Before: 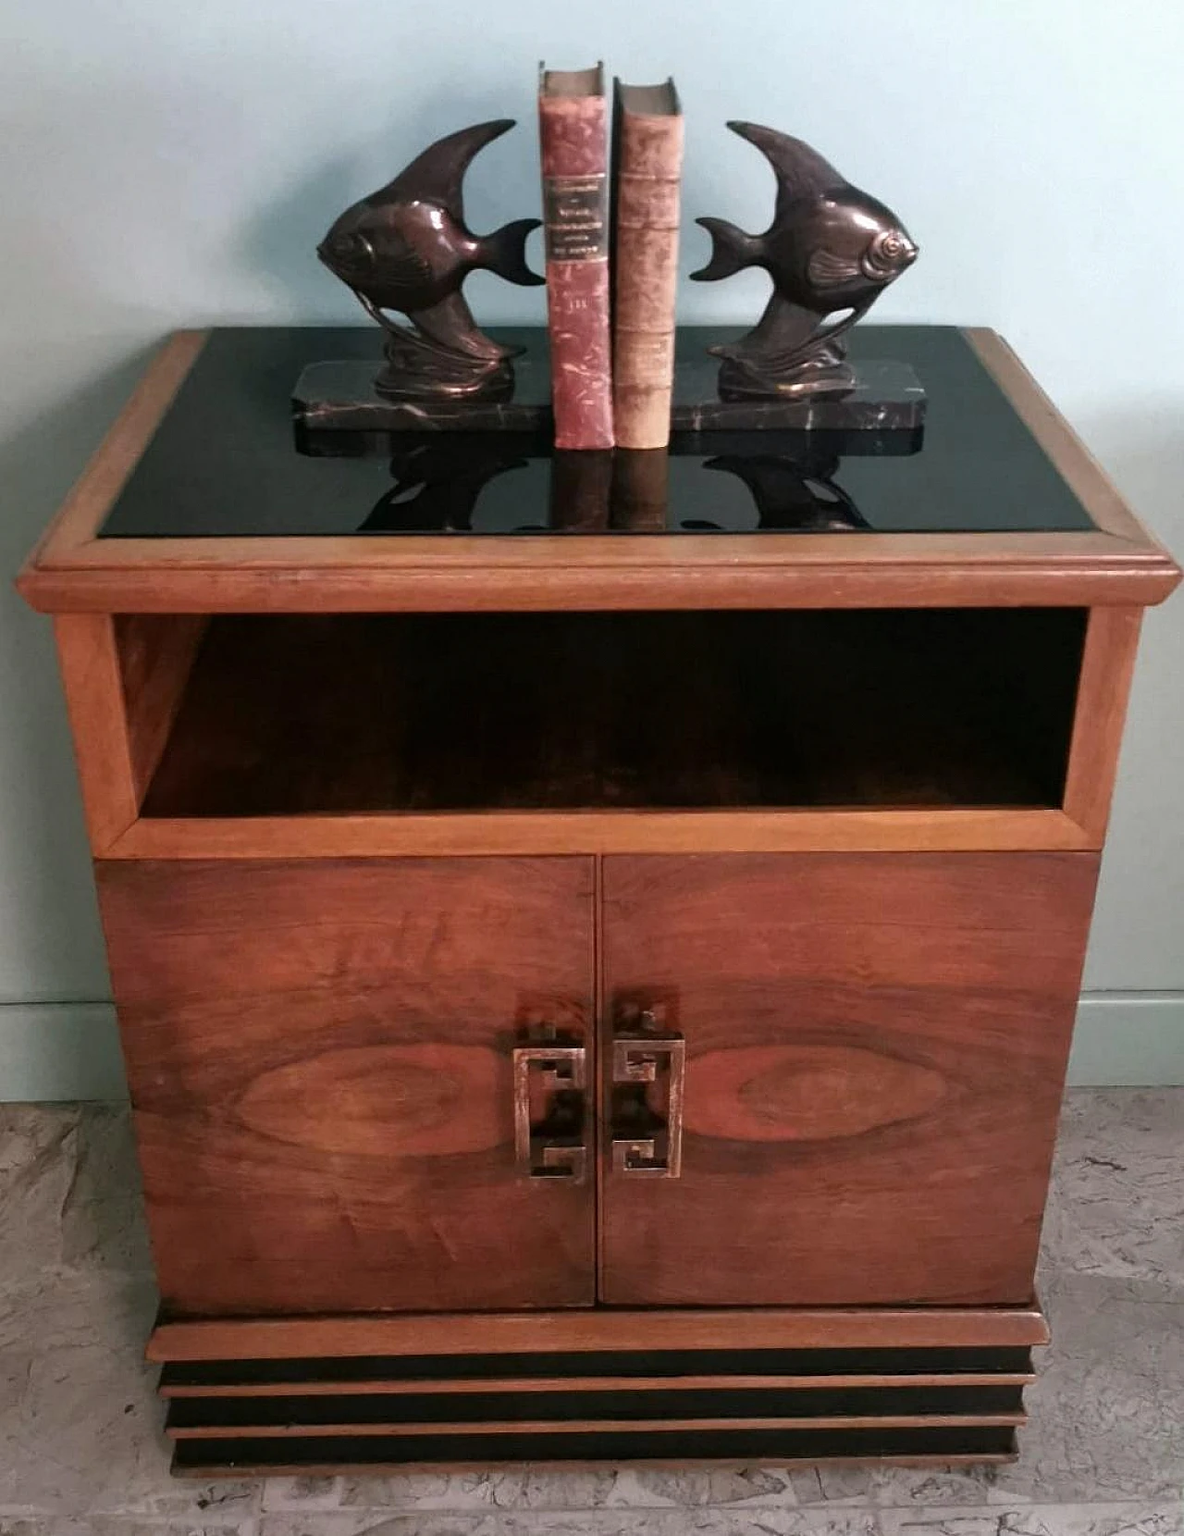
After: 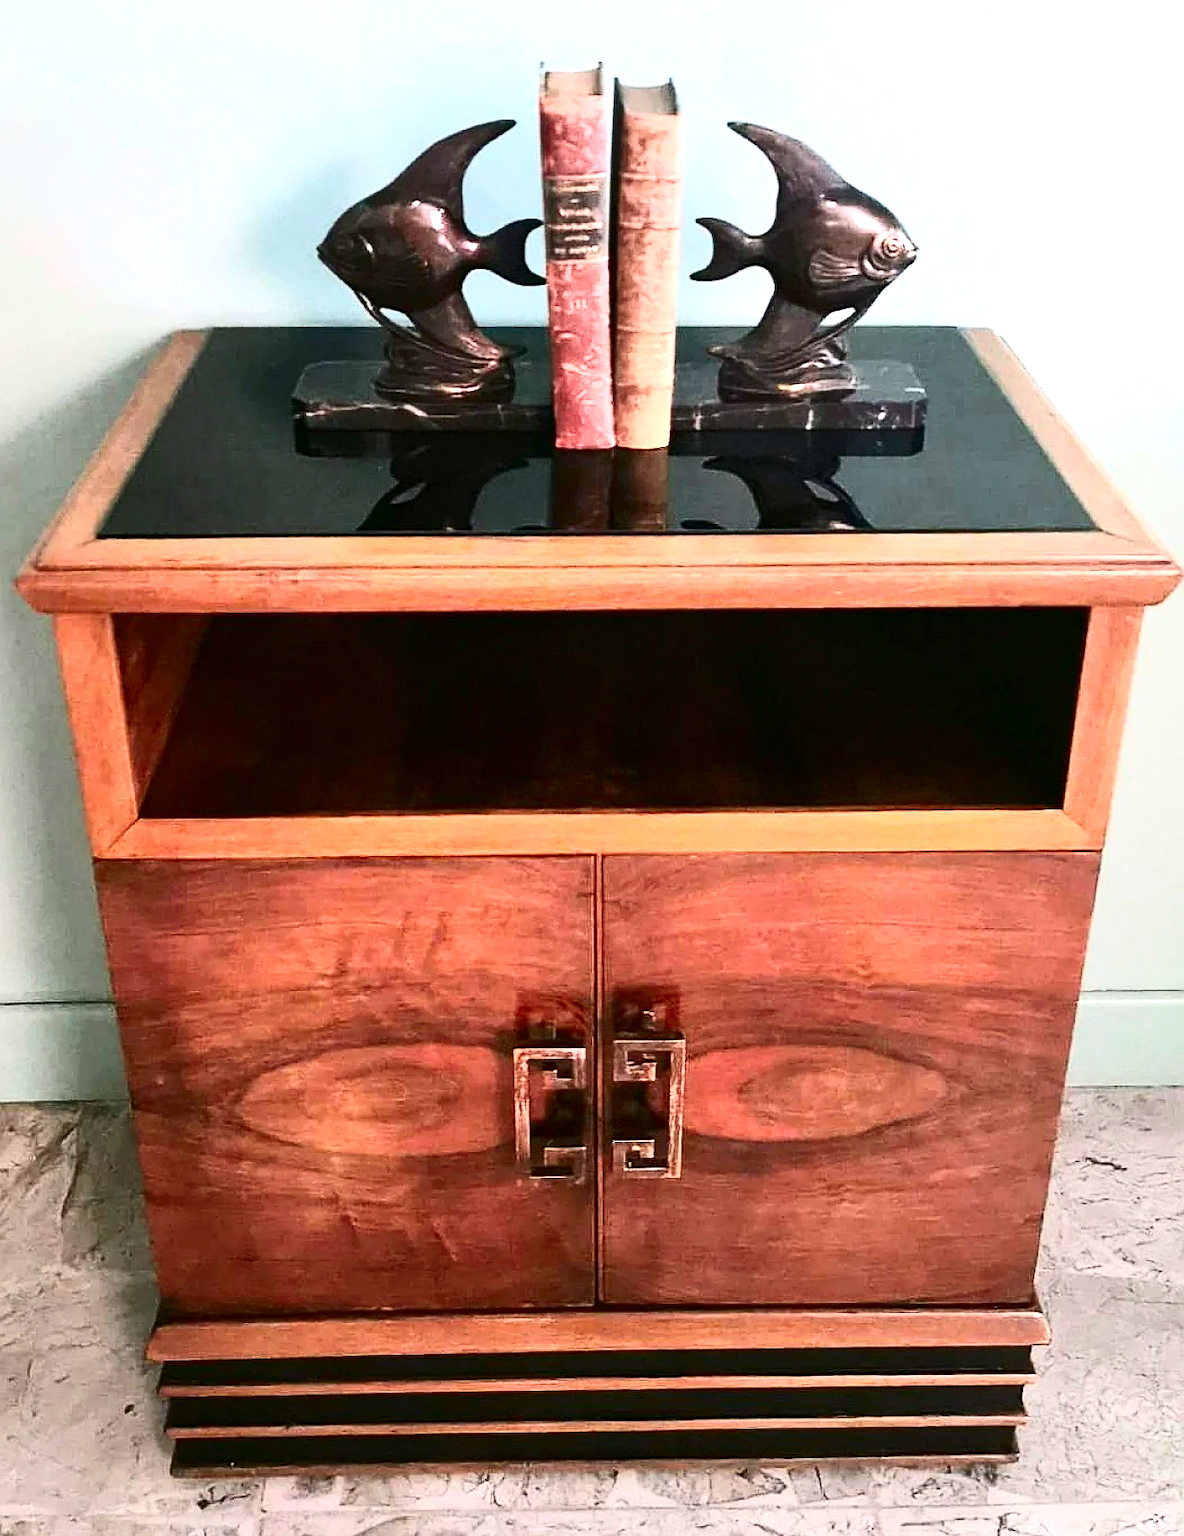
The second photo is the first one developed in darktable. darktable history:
exposure: exposure 1 EV, compensate highlight preservation false
contrast brightness saturation: contrast 0.4, brightness 0.1, saturation 0.21
sharpen: on, module defaults
